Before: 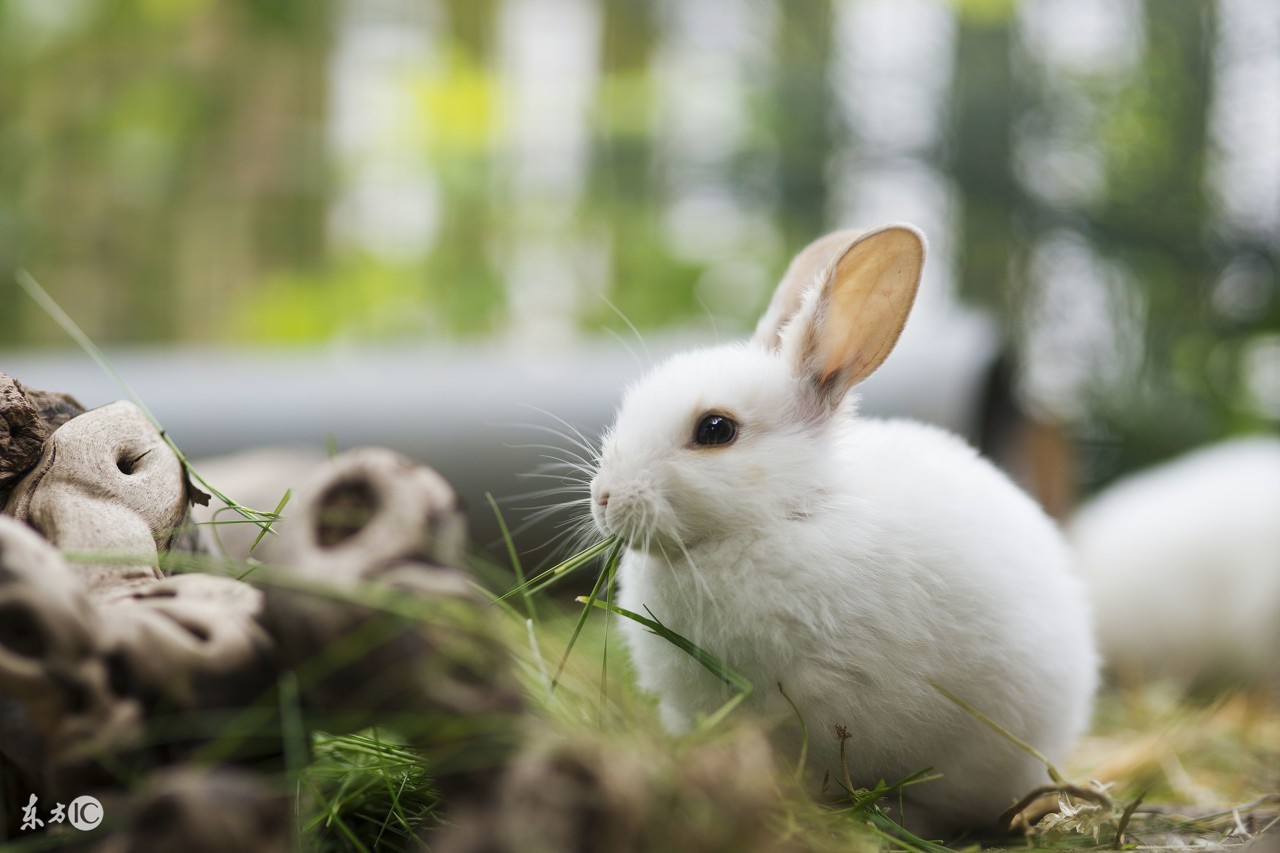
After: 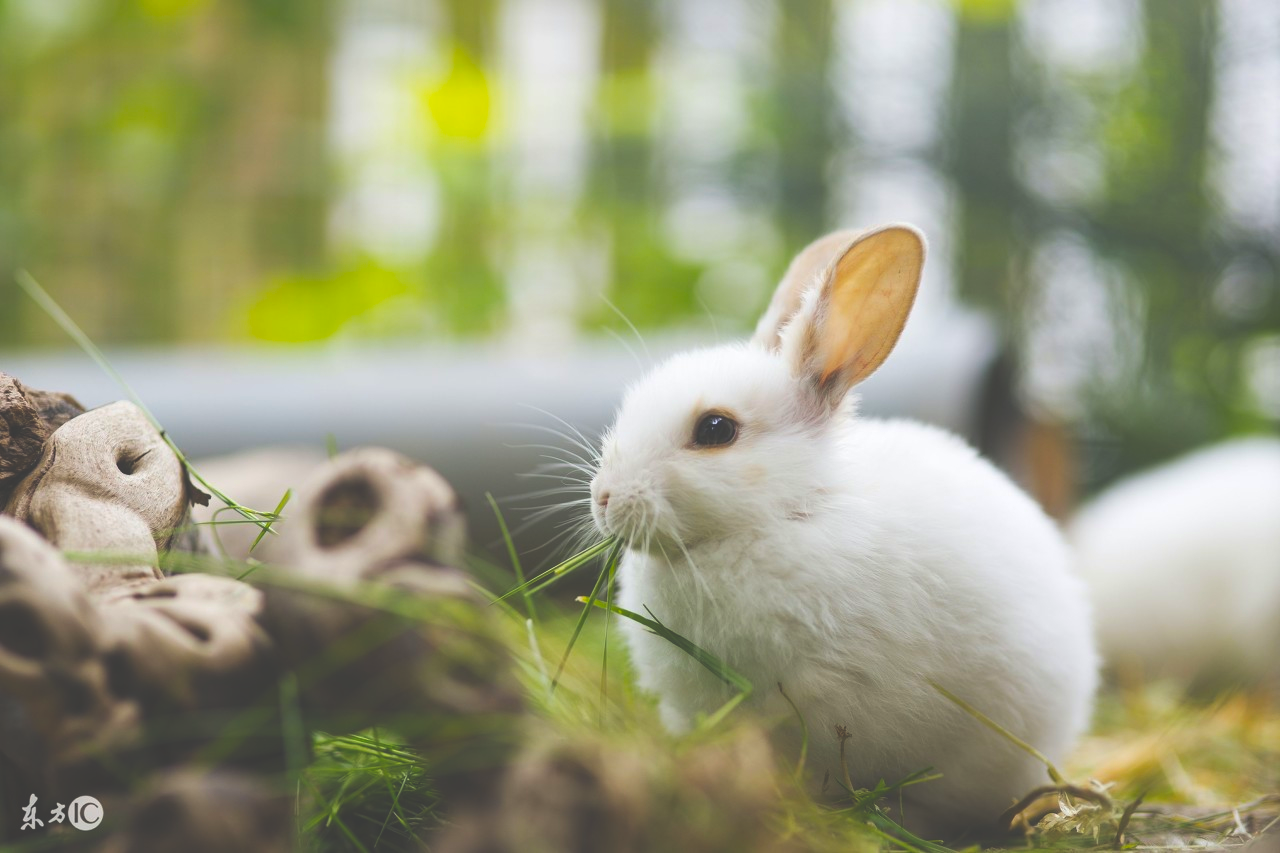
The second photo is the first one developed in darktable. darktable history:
color balance rgb: linear chroma grading › global chroma 15%, perceptual saturation grading › global saturation 30%
exposure: black level correction -0.041, exposure 0.064 EV, compensate highlight preservation false
